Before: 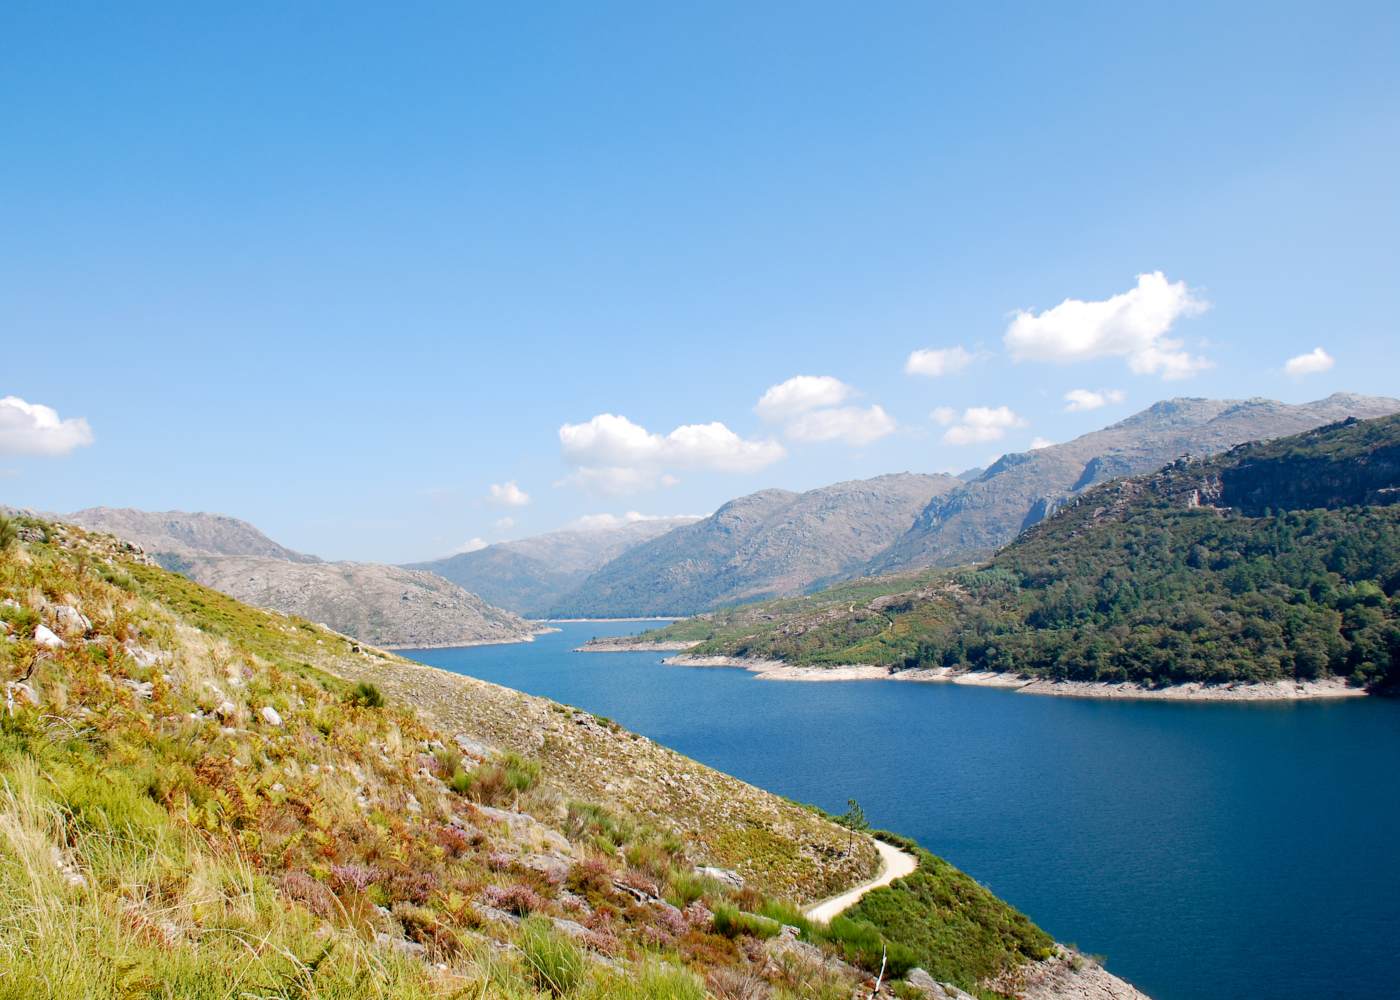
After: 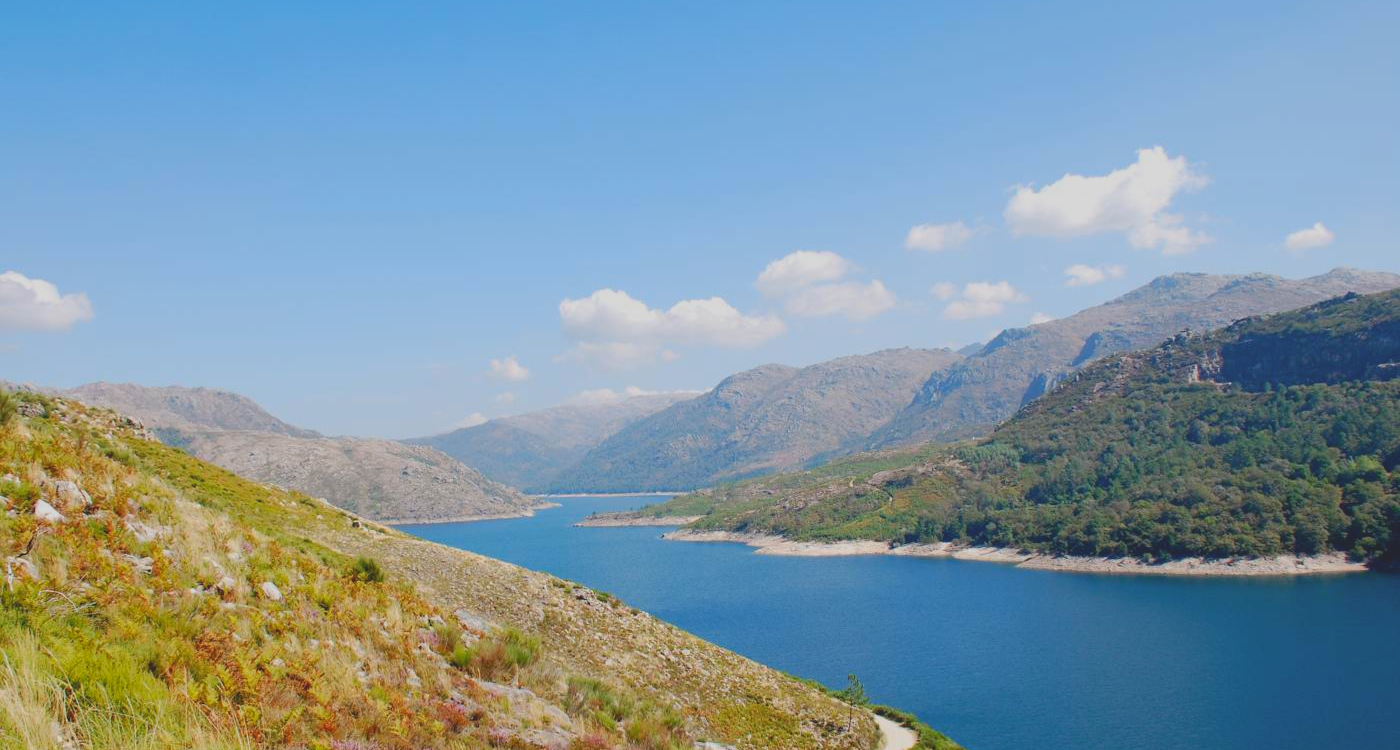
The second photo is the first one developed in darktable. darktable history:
contrast brightness saturation: contrast -0.28
crop and rotate: top 12.5%, bottom 12.5%
